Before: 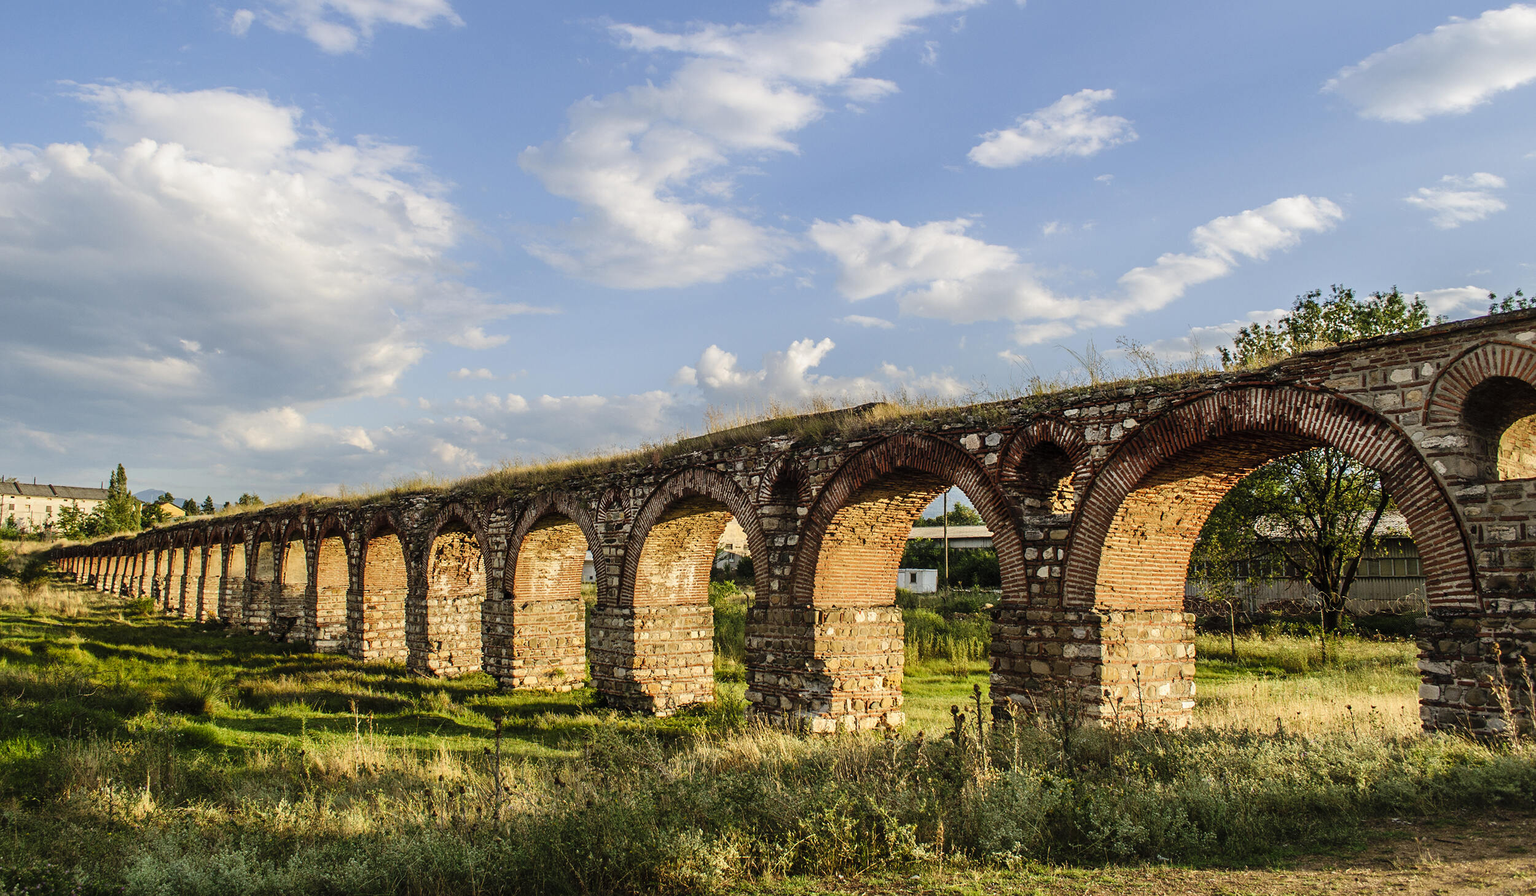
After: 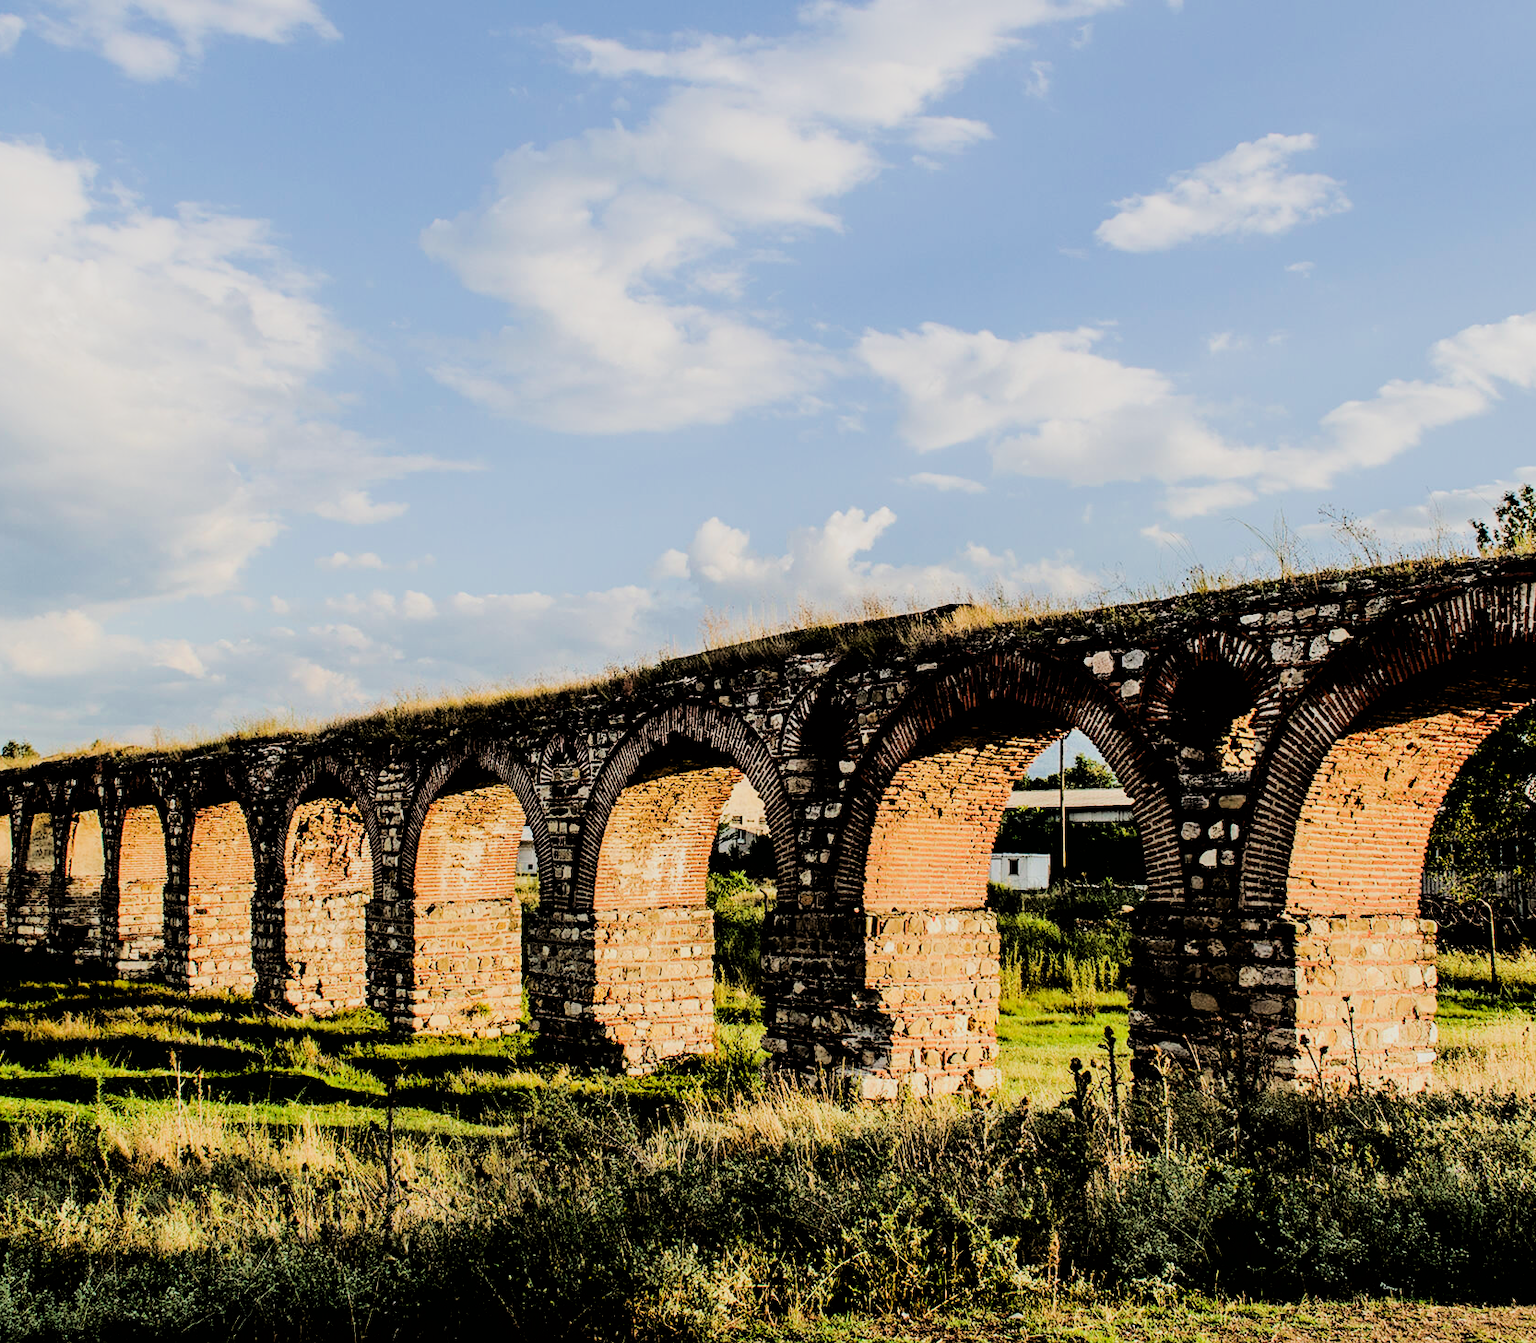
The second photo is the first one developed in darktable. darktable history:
crop and rotate: left 15.546%, right 17.787%
filmic rgb: black relative exposure -3.21 EV, white relative exposure 7.02 EV, hardness 1.46, contrast 1.35
tone equalizer: -8 EV -0.75 EV, -7 EV -0.7 EV, -6 EV -0.6 EV, -5 EV -0.4 EV, -3 EV 0.4 EV, -2 EV 0.6 EV, -1 EV 0.7 EV, +0 EV 0.75 EV, edges refinement/feathering 500, mask exposure compensation -1.57 EV, preserve details no
